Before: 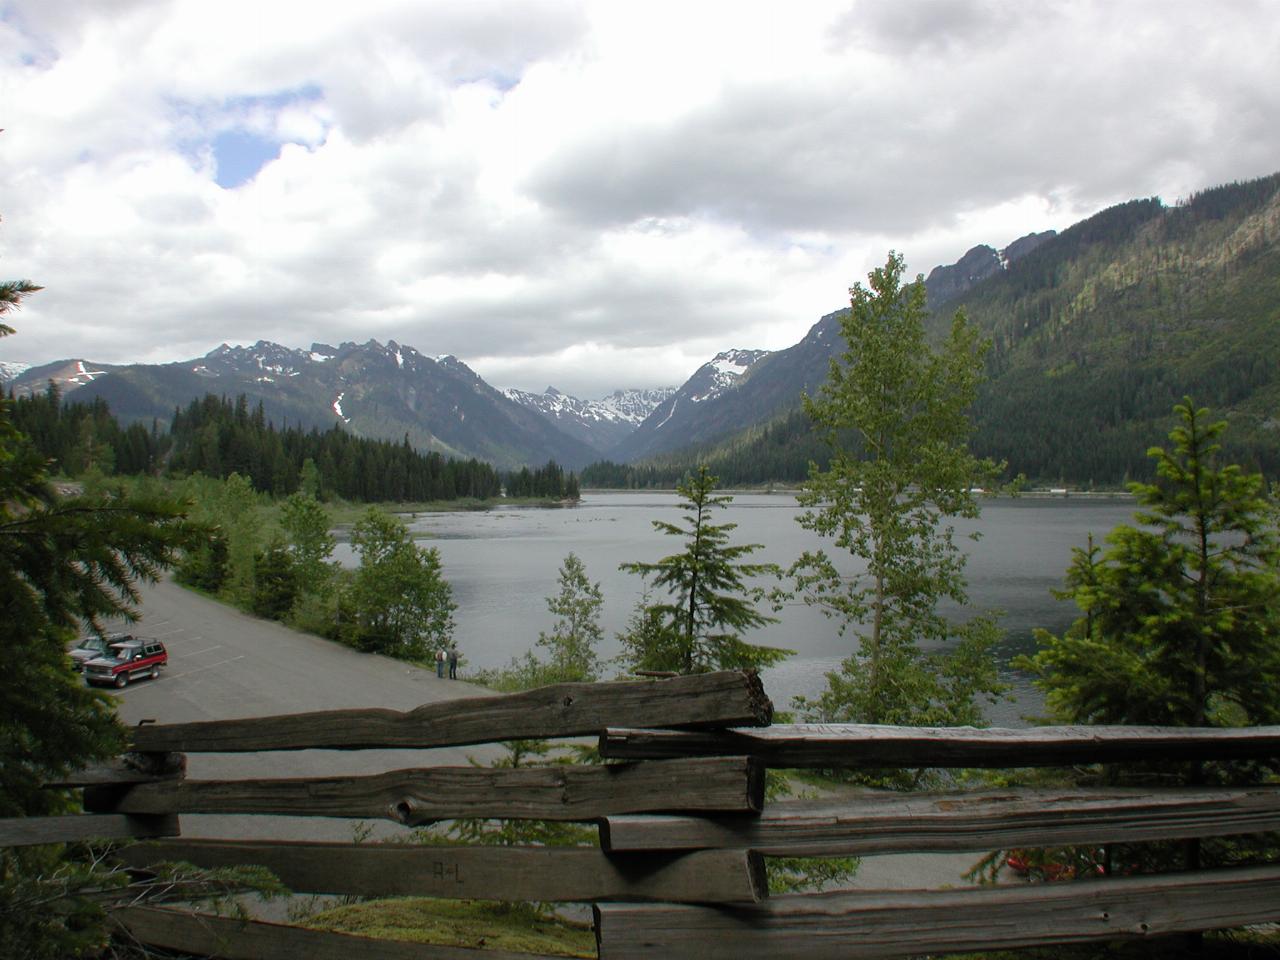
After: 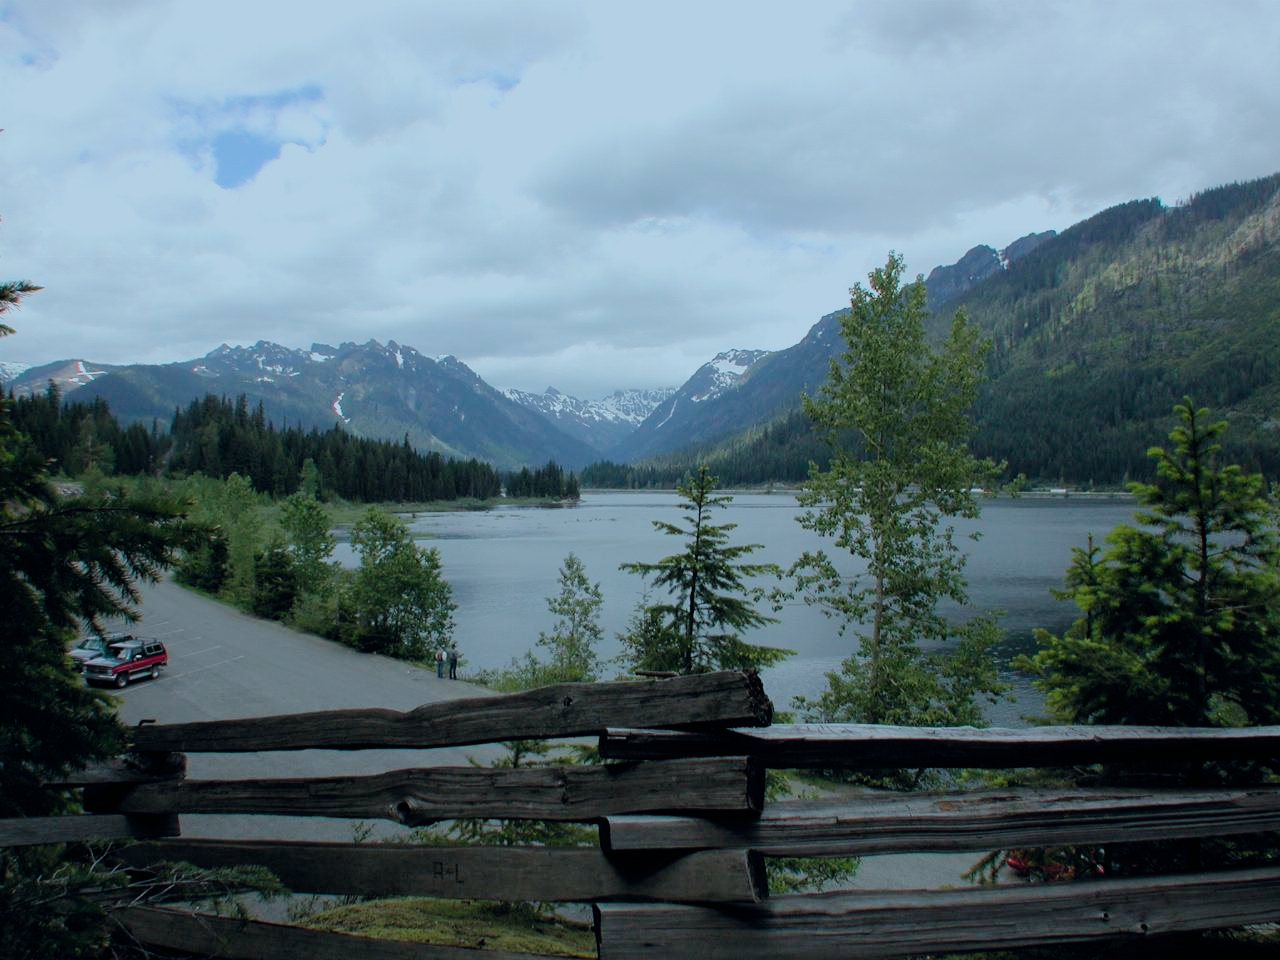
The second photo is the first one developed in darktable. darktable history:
filmic rgb: black relative exposure -6.93 EV, white relative exposure 5.65 EV, hardness 2.86
color balance rgb: shadows lift › hue 84.64°, highlights gain › chroma 2.981%, highlights gain › hue 77.75°, global offset › chroma 0.1%, global offset › hue 253.75°, perceptual saturation grading › global saturation 19.914%, global vibrance 9.737%
color correction: highlights a* -9.42, highlights b* -23.29
